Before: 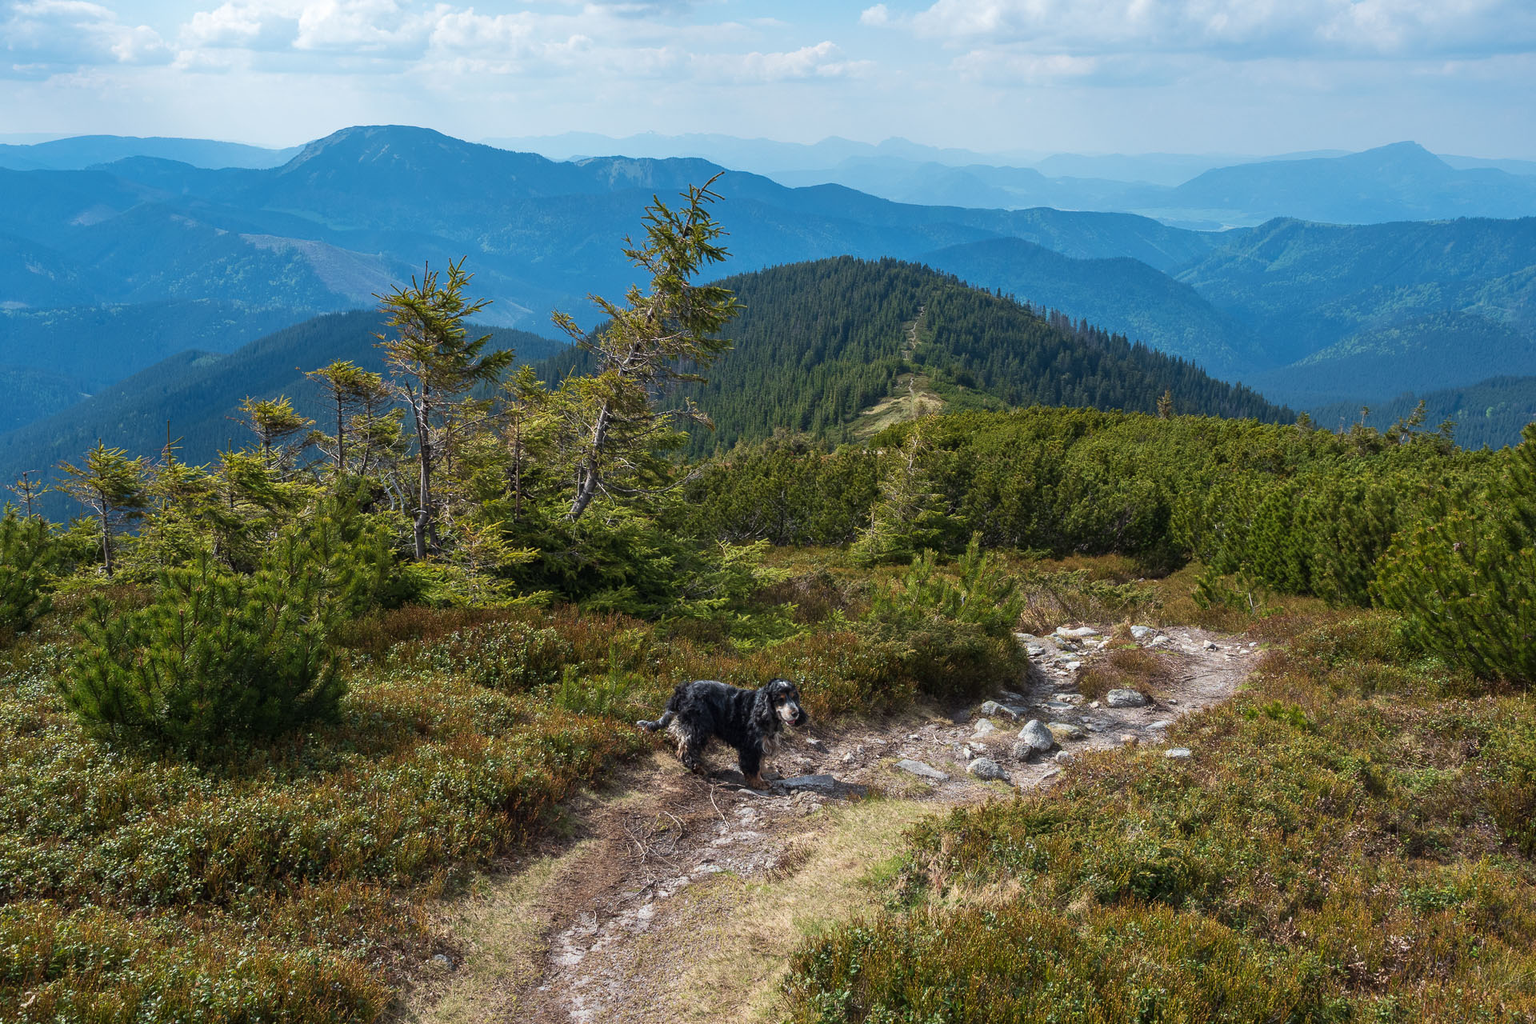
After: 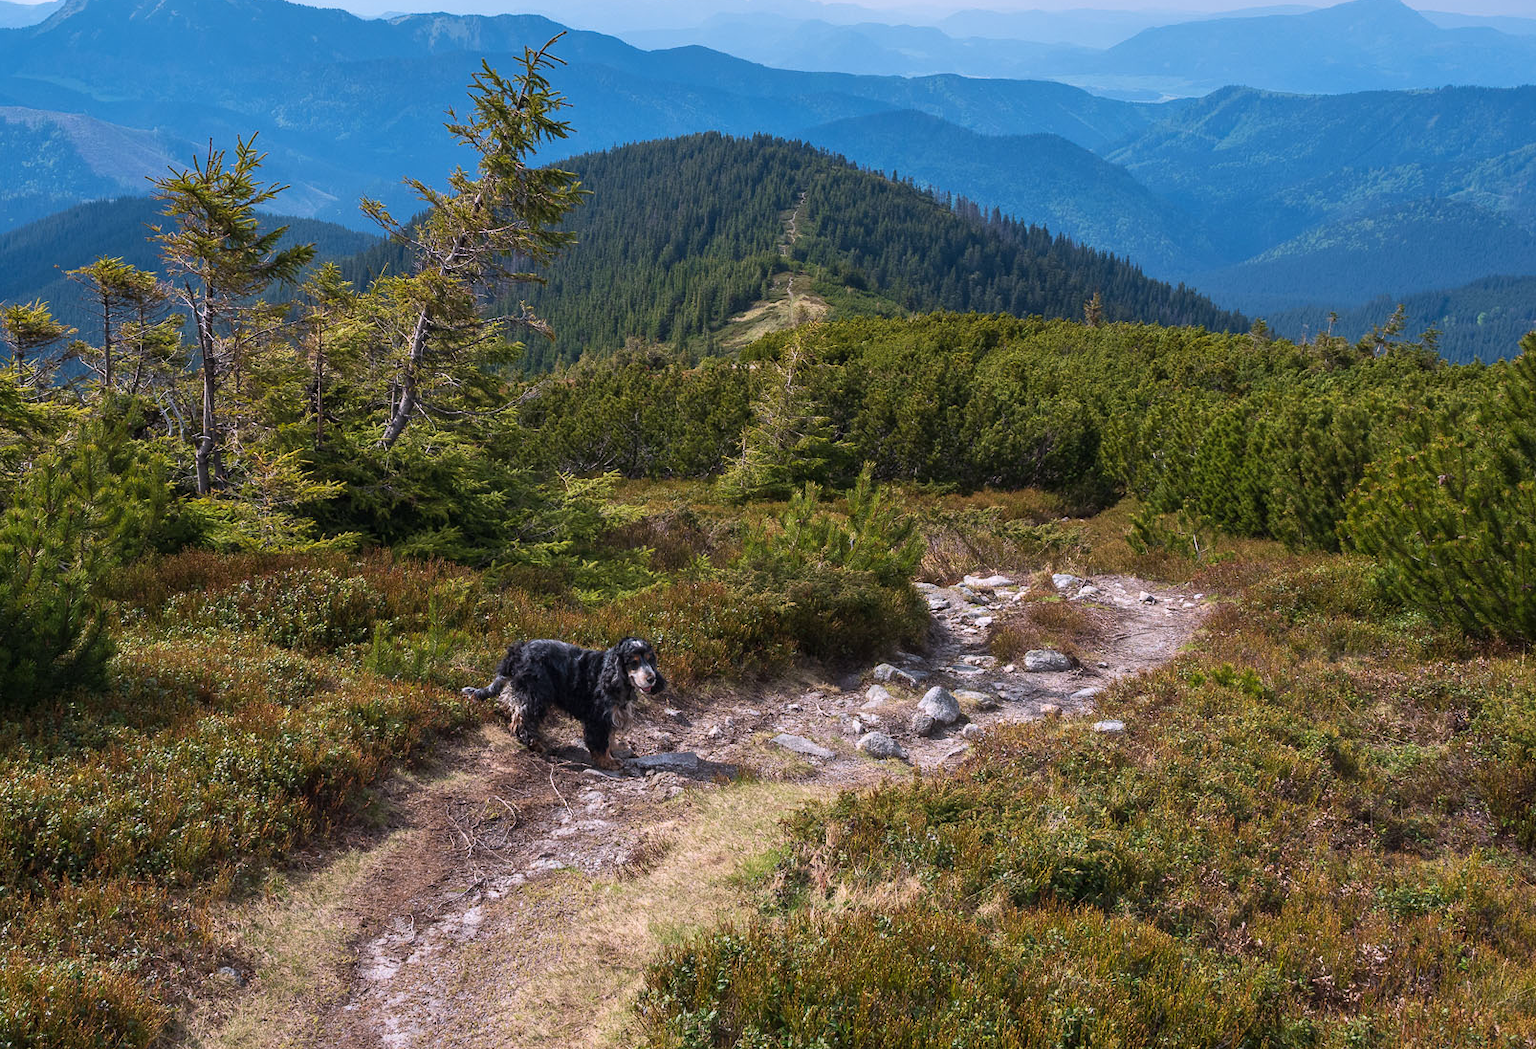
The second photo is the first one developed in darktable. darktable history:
crop: left 16.315%, top 14.246%
white balance: red 1.05, blue 1.072
